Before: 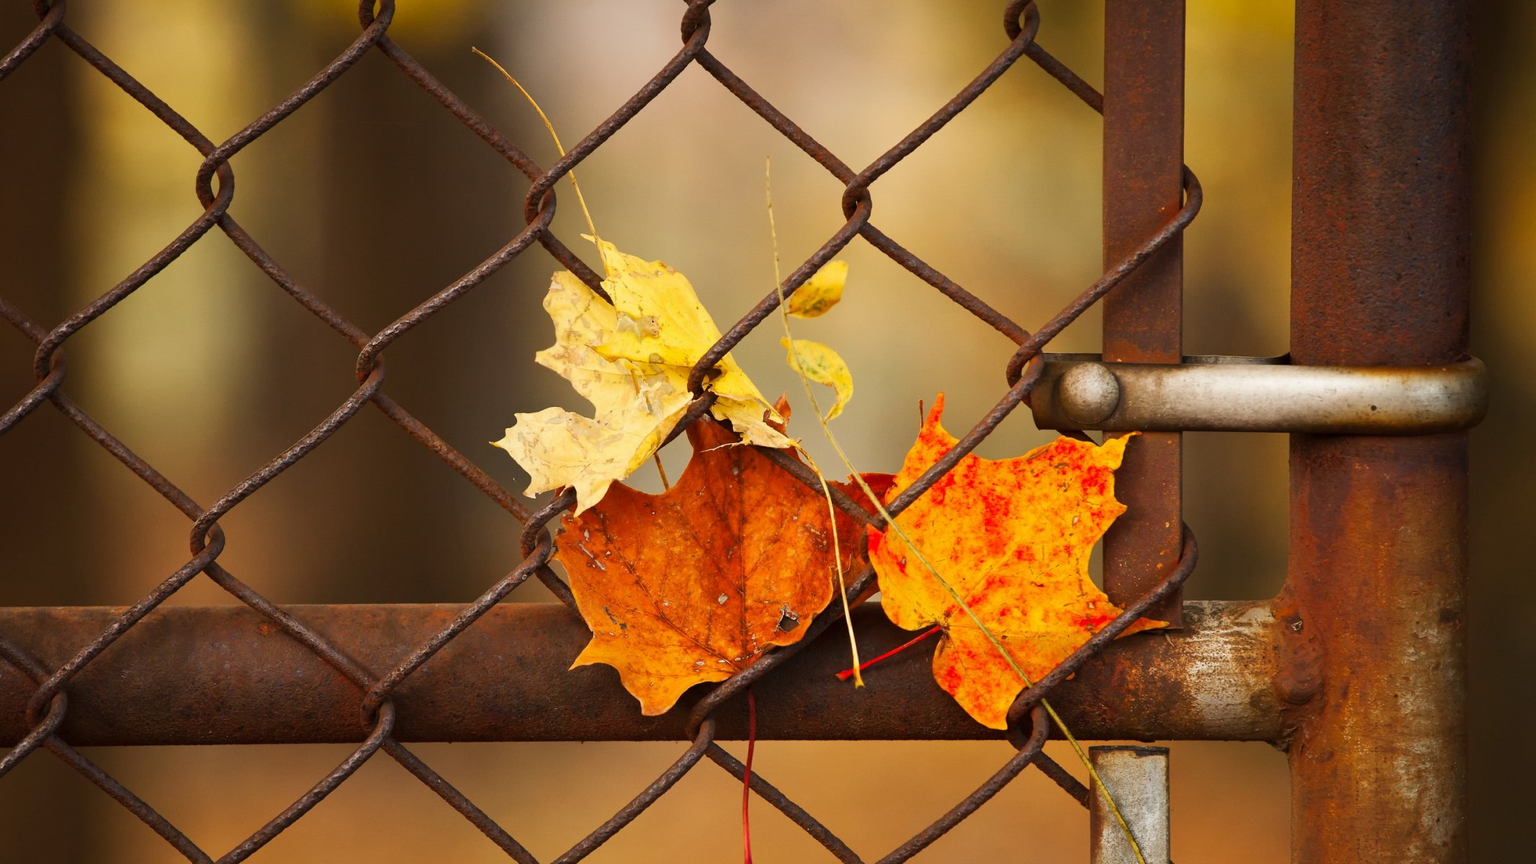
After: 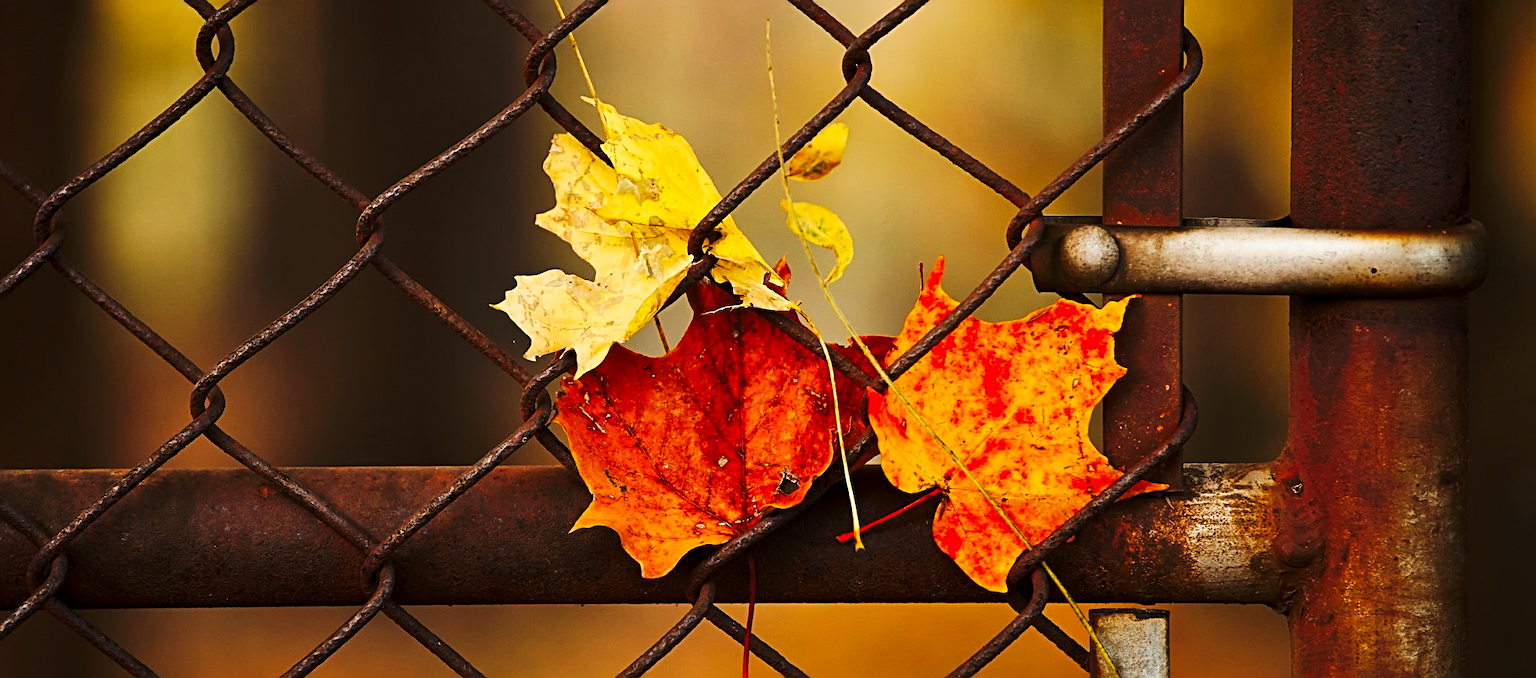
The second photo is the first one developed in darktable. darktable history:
crop and rotate: top 15.981%, bottom 5.474%
shadows and highlights: shadows 29.57, highlights -30.29, low approximation 0.01, soften with gaussian
tone curve: curves: ch0 [(0, 0) (0.003, 0) (0.011, 0) (0.025, 0) (0.044, 0.006) (0.069, 0.024) (0.1, 0.038) (0.136, 0.052) (0.177, 0.08) (0.224, 0.112) (0.277, 0.145) (0.335, 0.206) (0.399, 0.284) (0.468, 0.372) (0.543, 0.477) (0.623, 0.593) (0.709, 0.717) (0.801, 0.815) (0.898, 0.92) (1, 1)], preserve colors none
sharpen: radius 3.127
